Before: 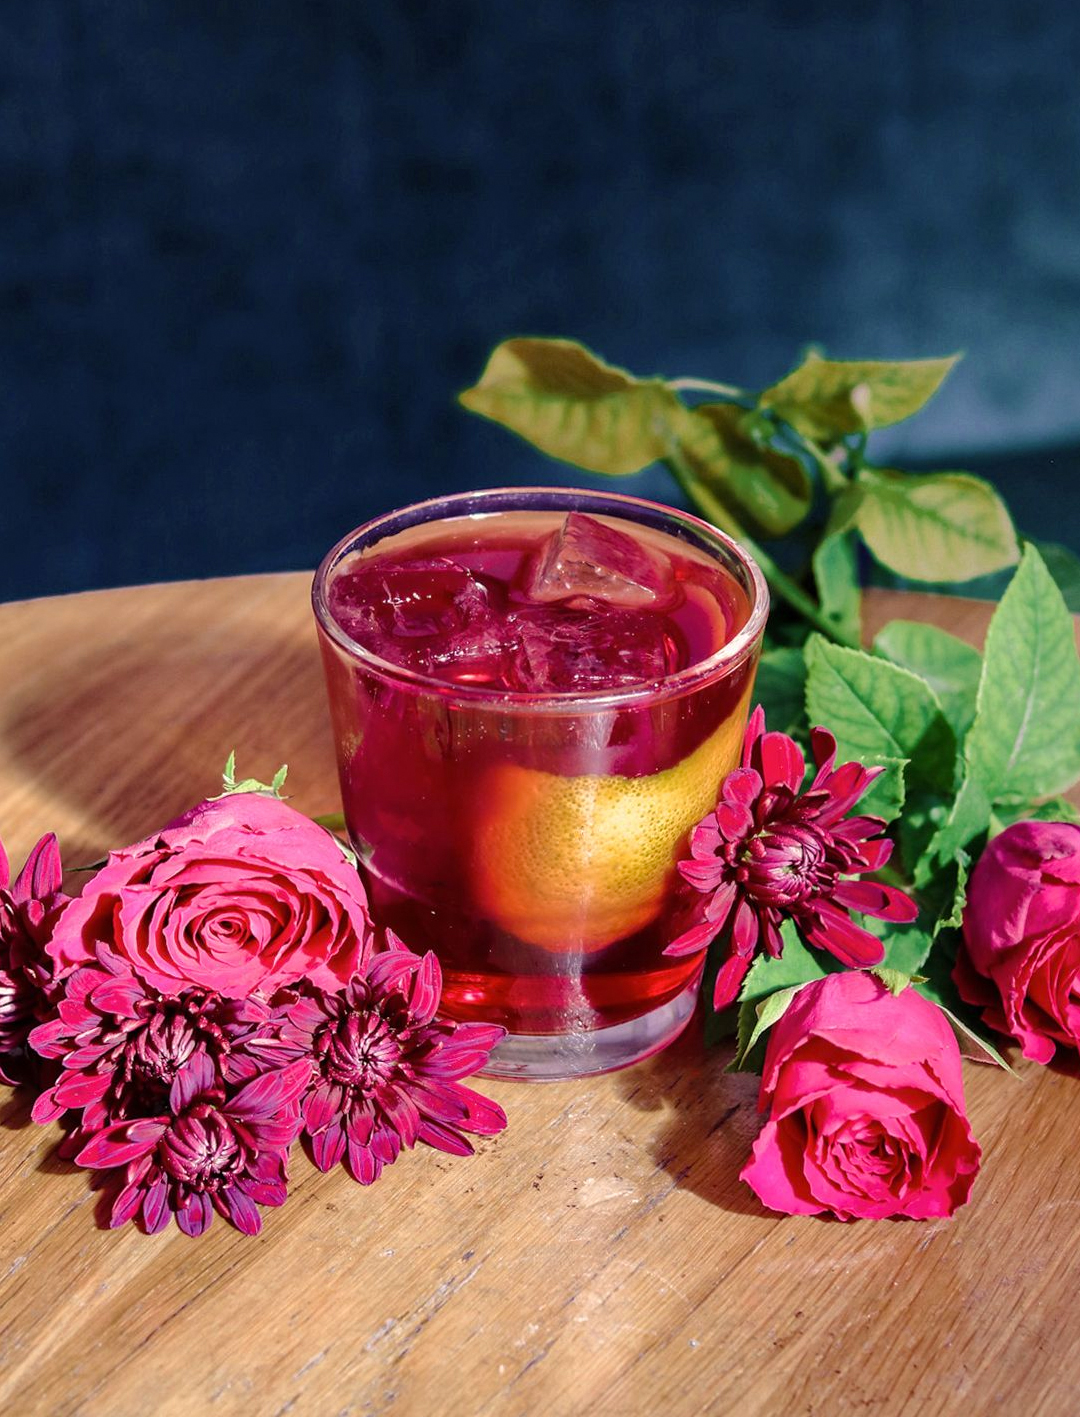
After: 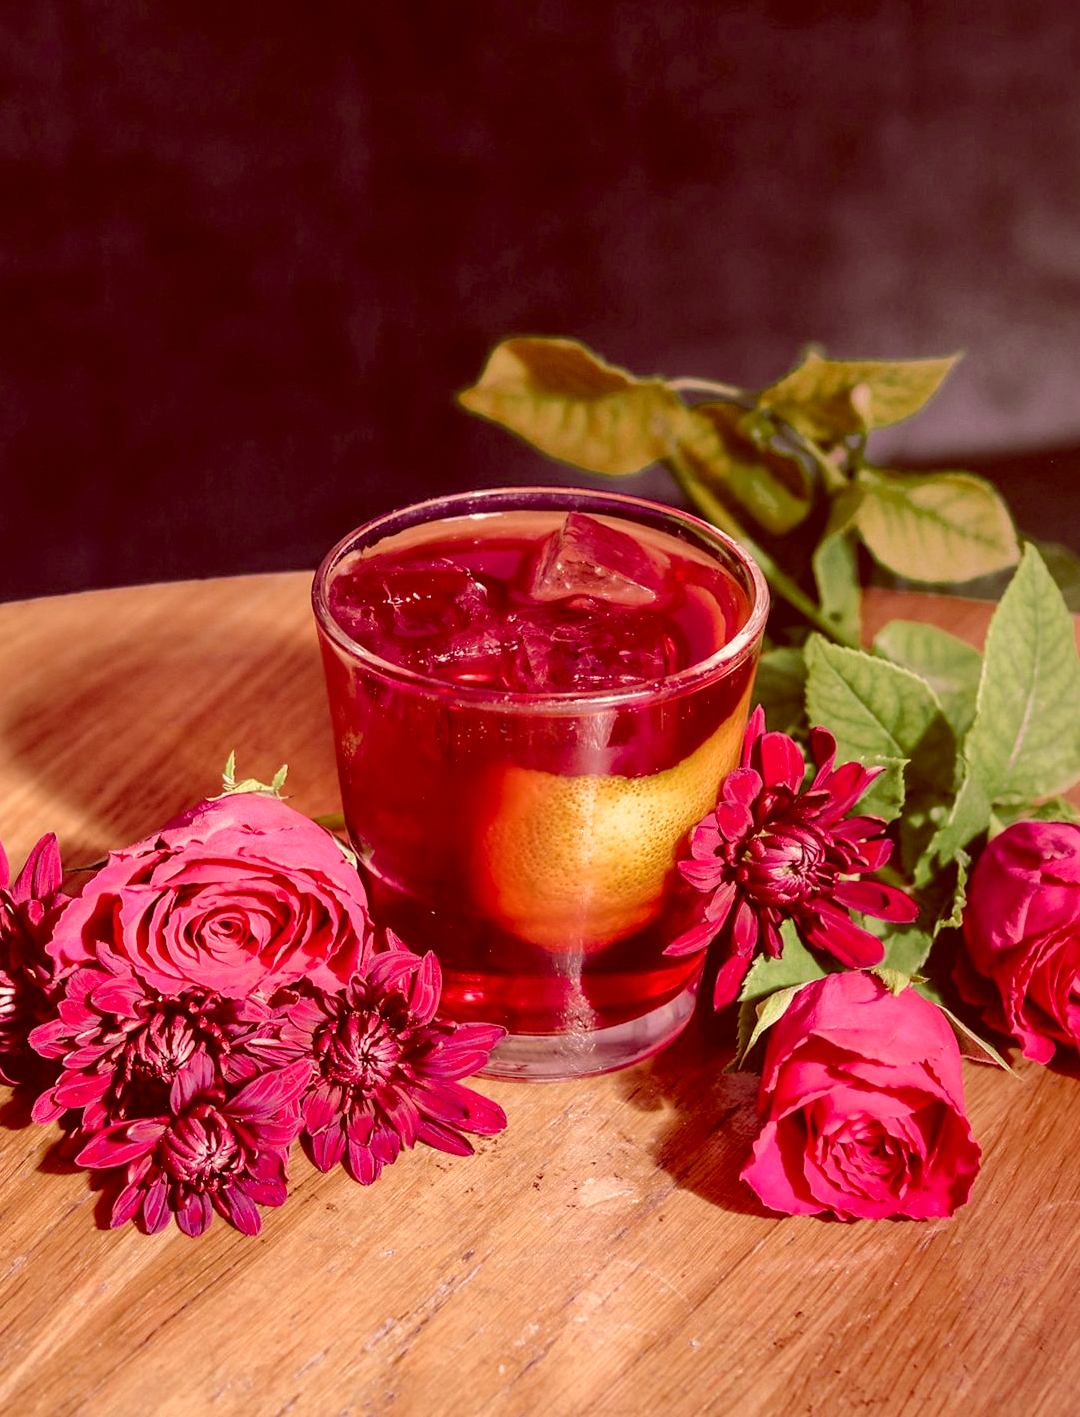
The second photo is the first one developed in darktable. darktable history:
color correction: highlights a* 9.58, highlights b* 8.64, shadows a* 39.67, shadows b* 39.65, saturation 0.816
